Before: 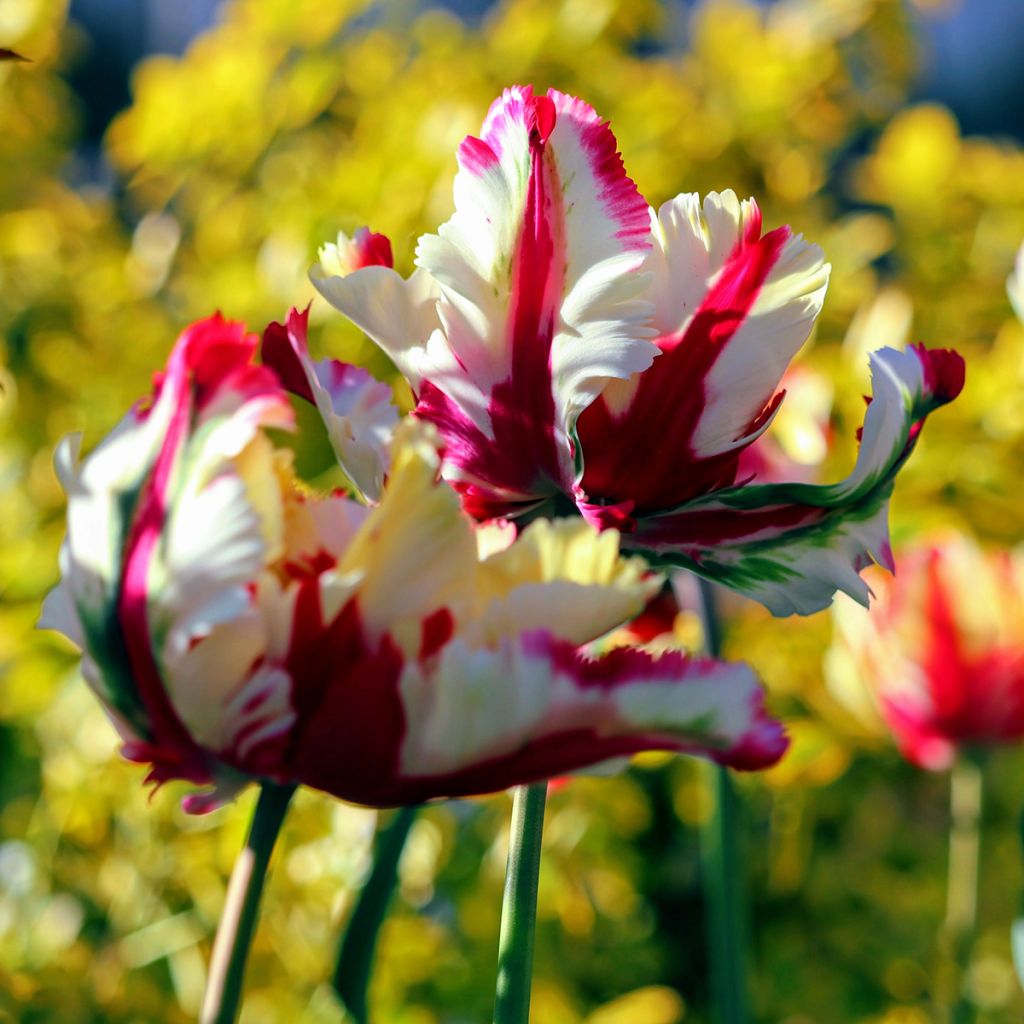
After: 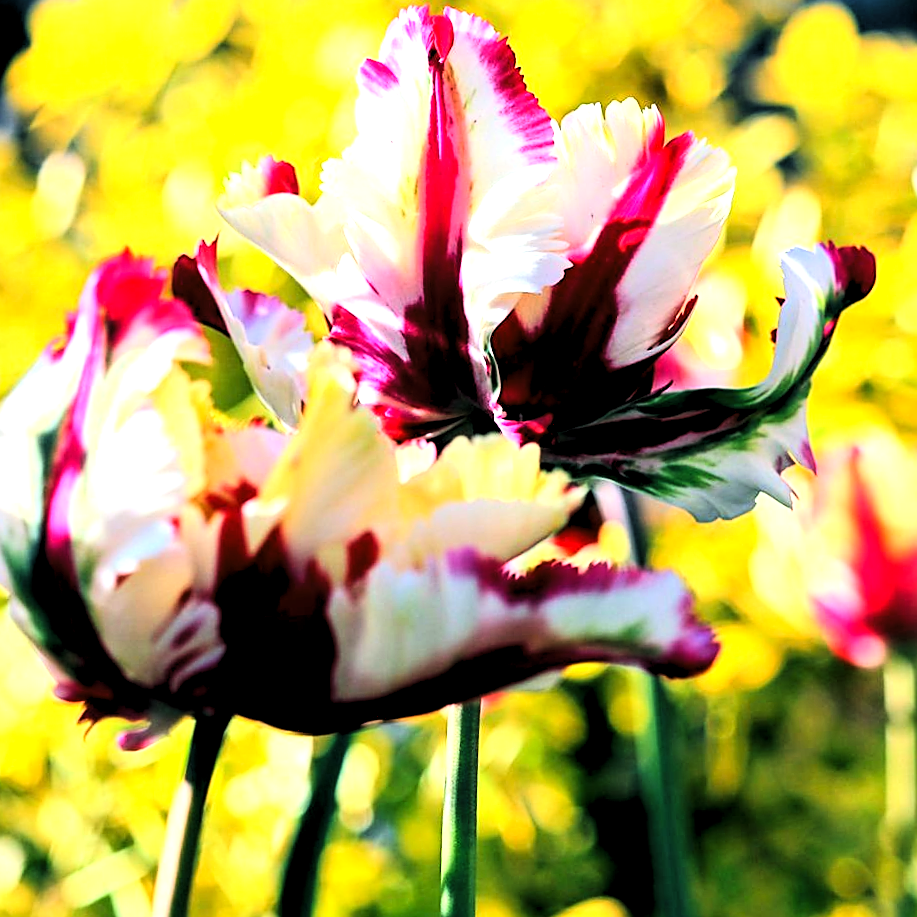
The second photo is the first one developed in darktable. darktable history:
crop and rotate: angle 3.07°, left 5.785%, top 5.706%
base curve: curves: ch0 [(0, 0) (0.007, 0.004) (0.027, 0.03) (0.046, 0.07) (0.207, 0.54) (0.442, 0.872) (0.673, 0.972) (1, 1)]
levels: levels [0.062, 0.494, 0.925]
sharpen: on, module defaults
